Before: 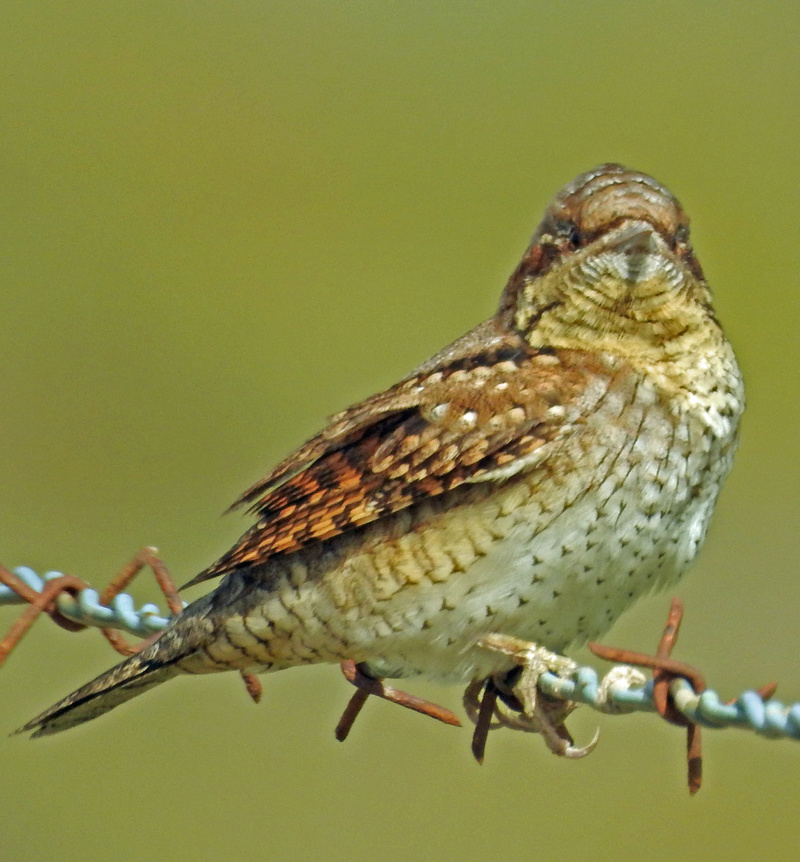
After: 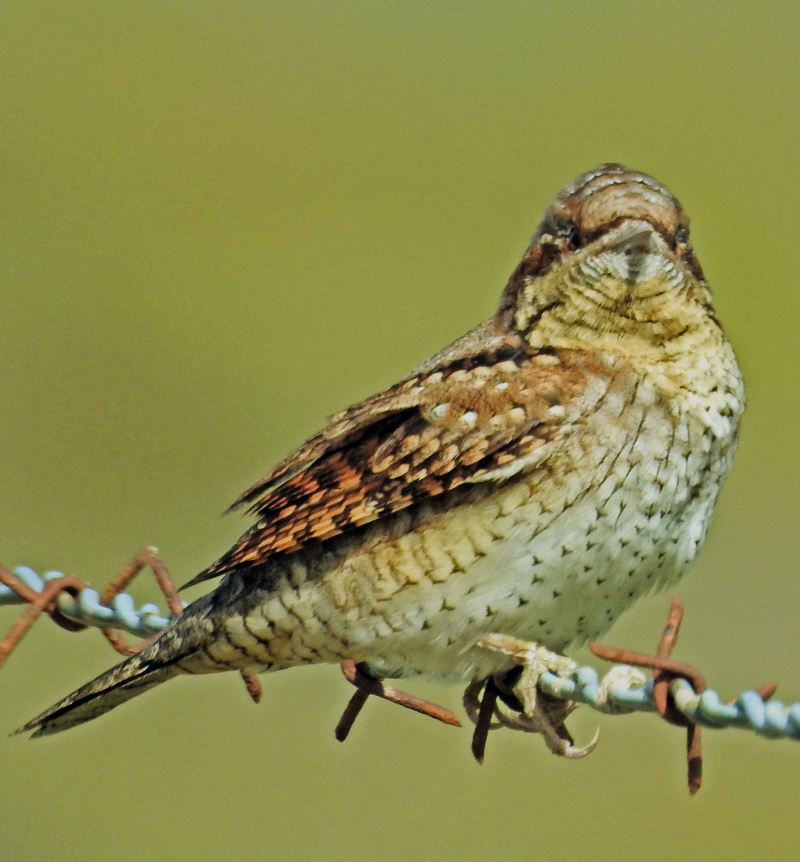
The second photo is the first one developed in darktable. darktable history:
filmic rgb: black relative exposure -7.5 EV, white relative exposure 4.99 EV, threshold 2.99 EV, hardness 3.33, contrast 1.3, color science v5 (2021), contrast in shadows safe, contrast in highlights safe, enable highlight reconstruction true
